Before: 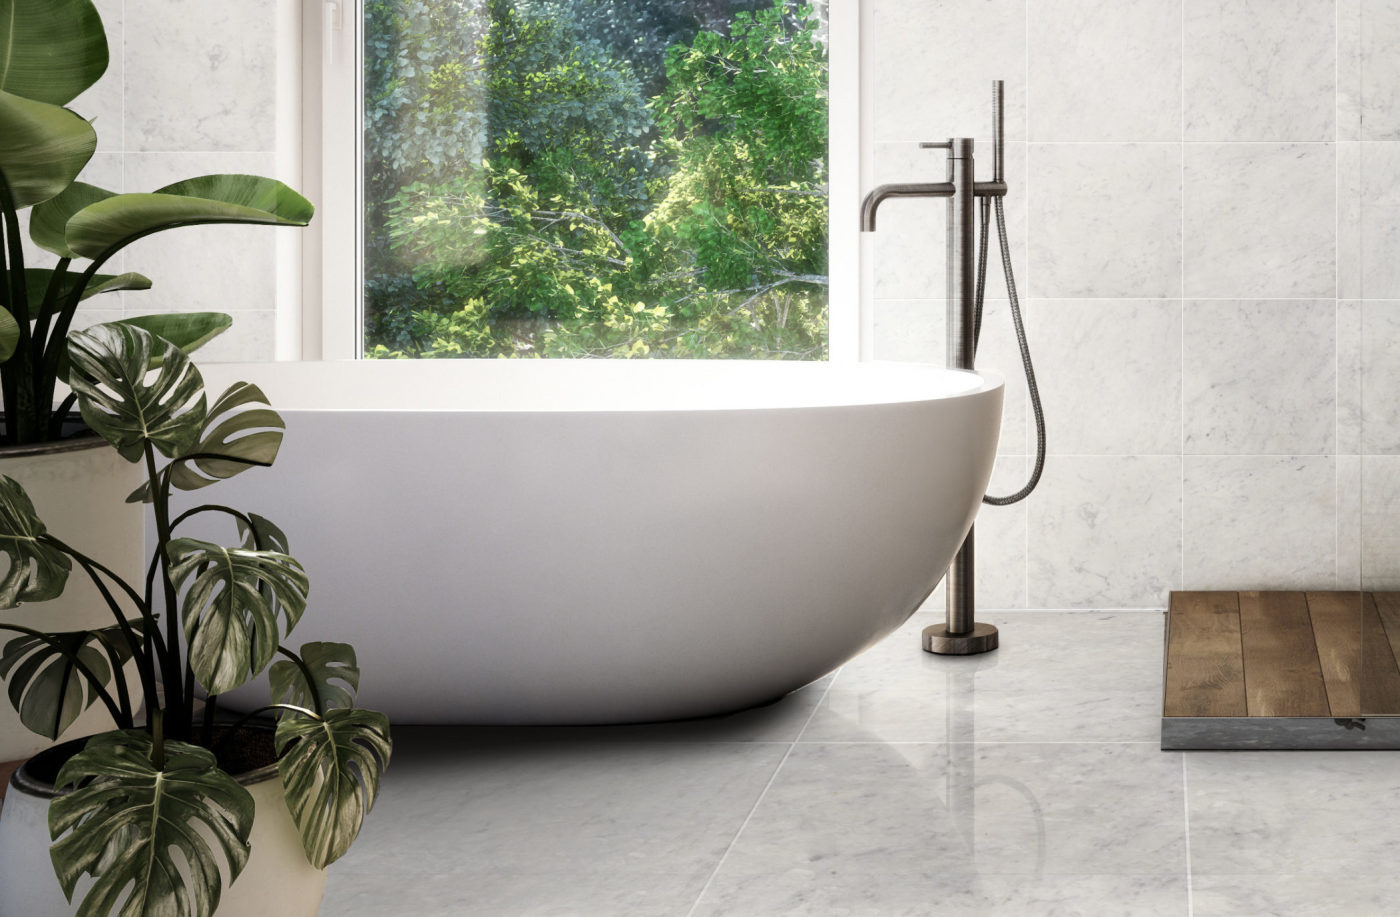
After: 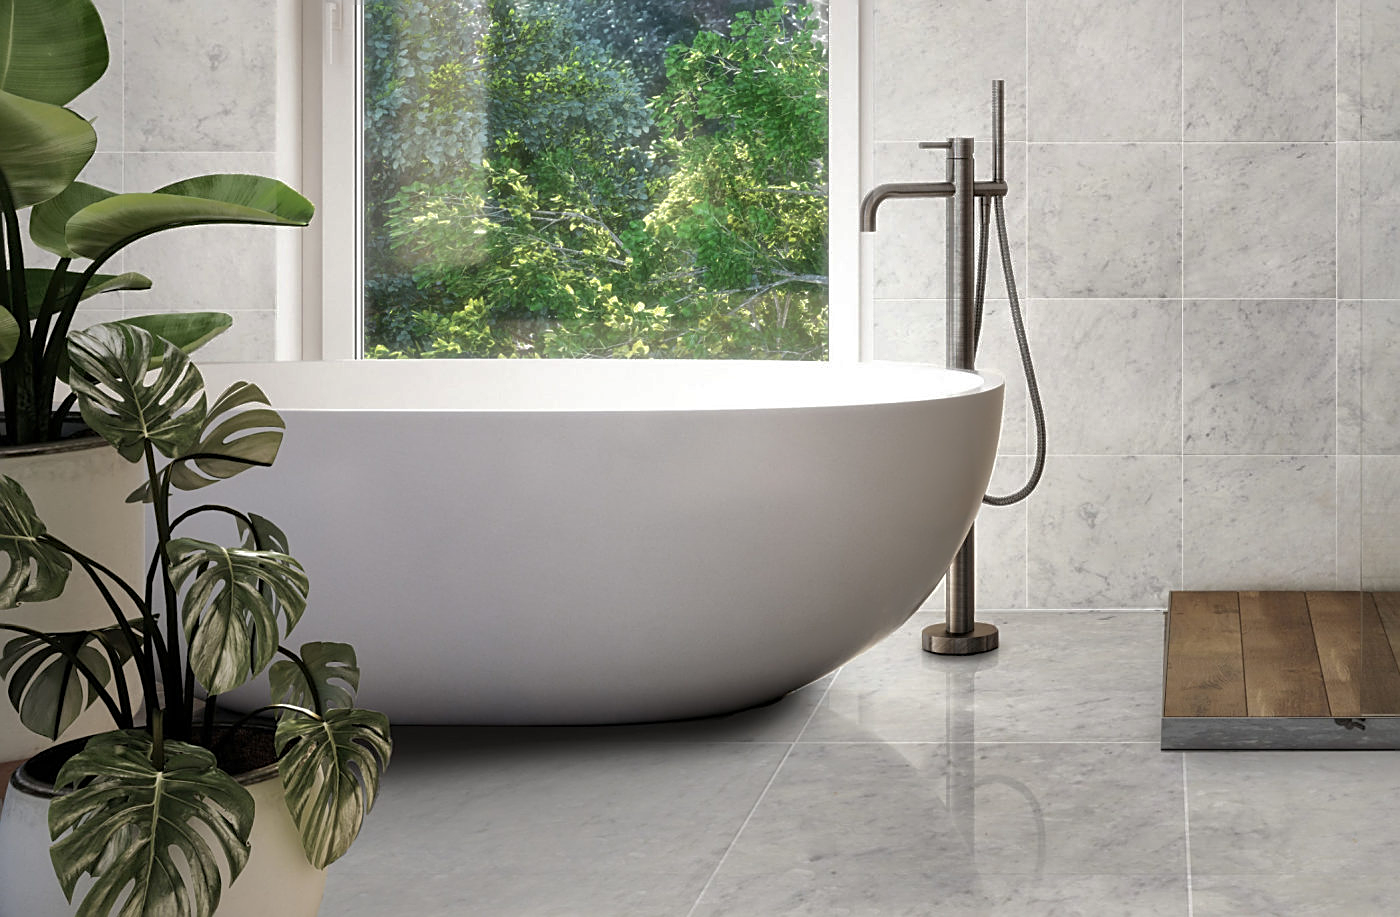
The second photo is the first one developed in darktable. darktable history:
sharpen: on, module defaults
shadows and highlights: shadows 39.72, highlights -59.78
